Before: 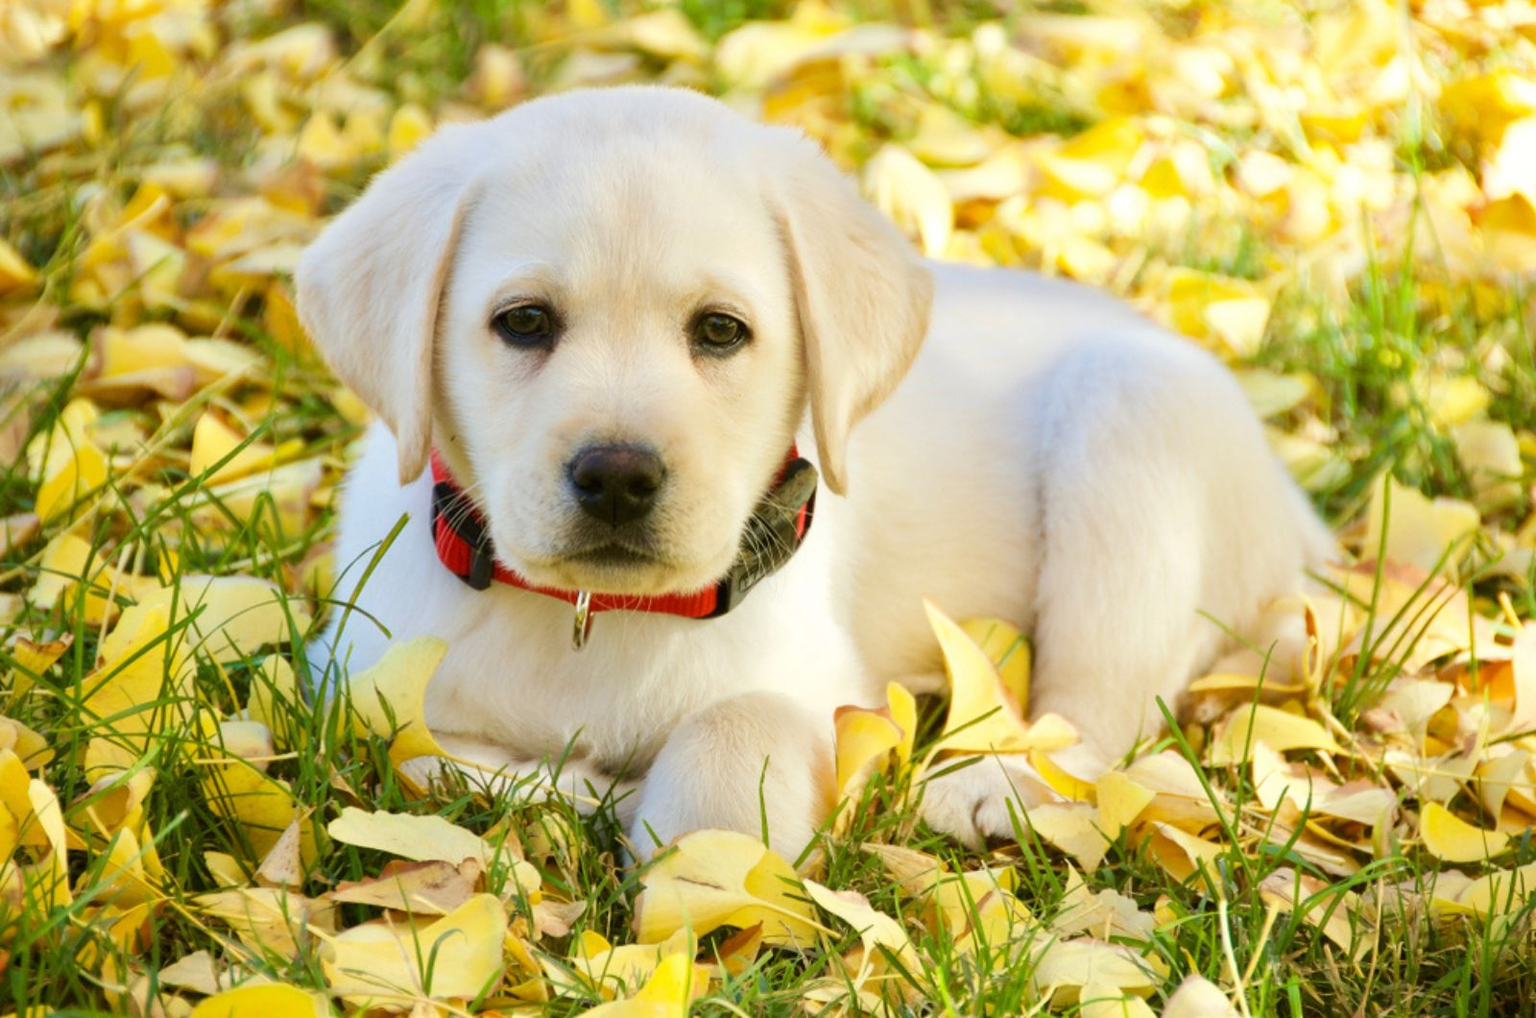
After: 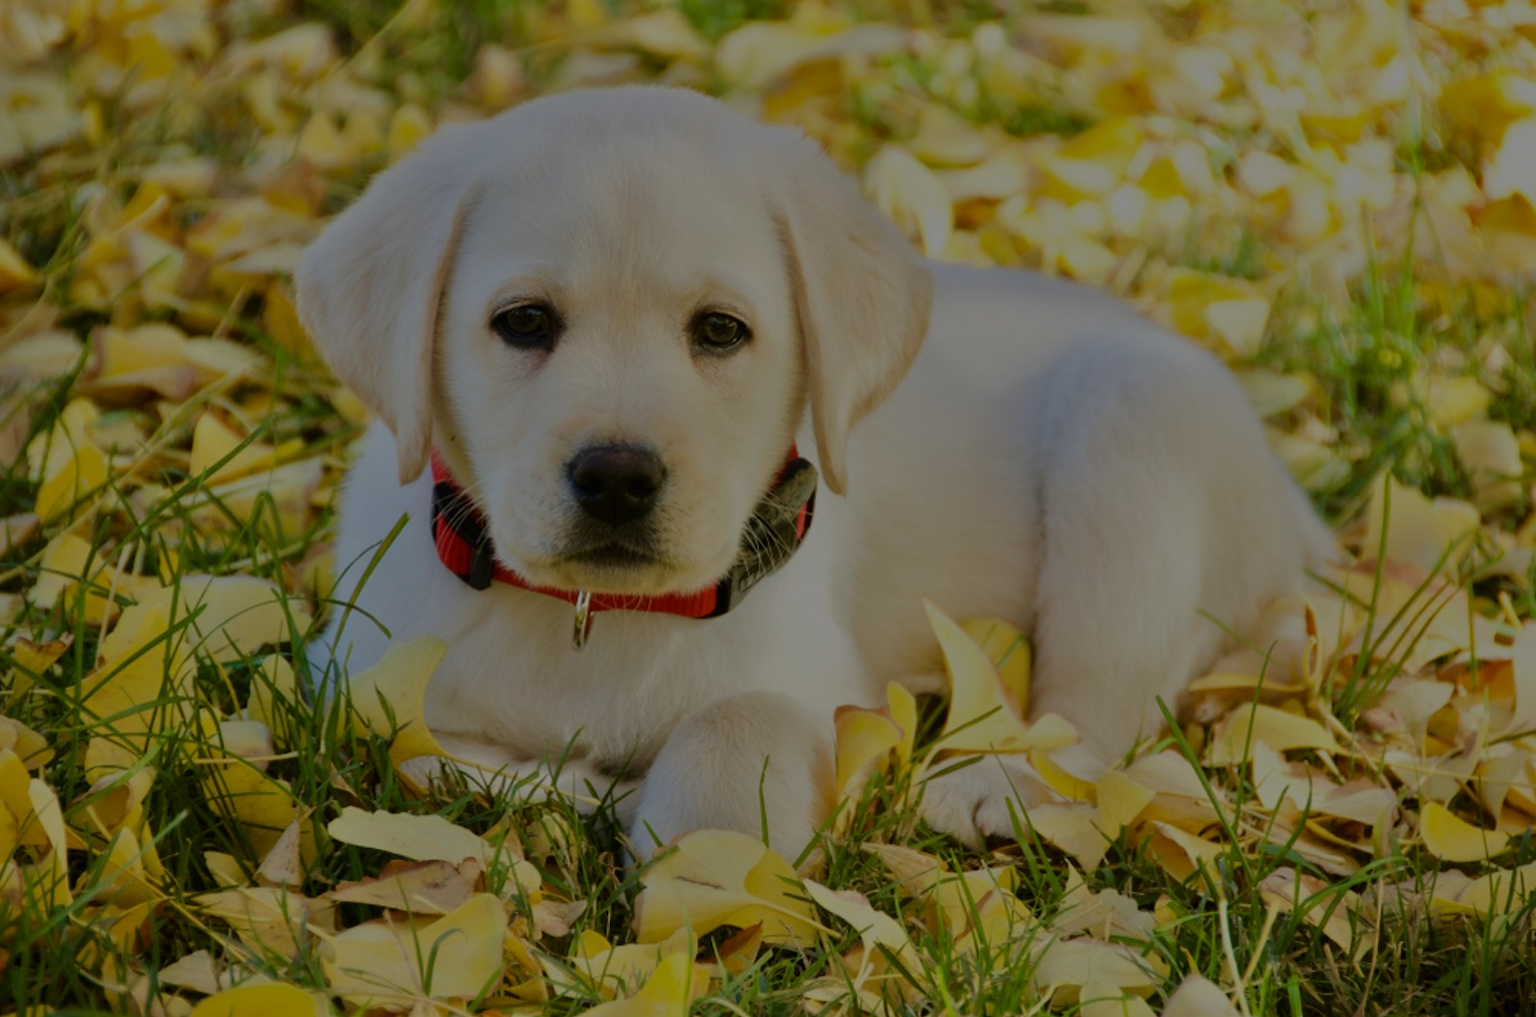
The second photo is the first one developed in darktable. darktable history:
tone equalizer: -8 EV -1.98 EV, -7 EV -1.96 EV, -6 EV -1.97 EV, -5 EV -1.99 EV, -4 EV -1.99 EV, -3 EV -1.97 EV, -2 EV -1.99 EV, -1 EV -1.62 EV, +0 EV -1.99 EV, smoothing 1
